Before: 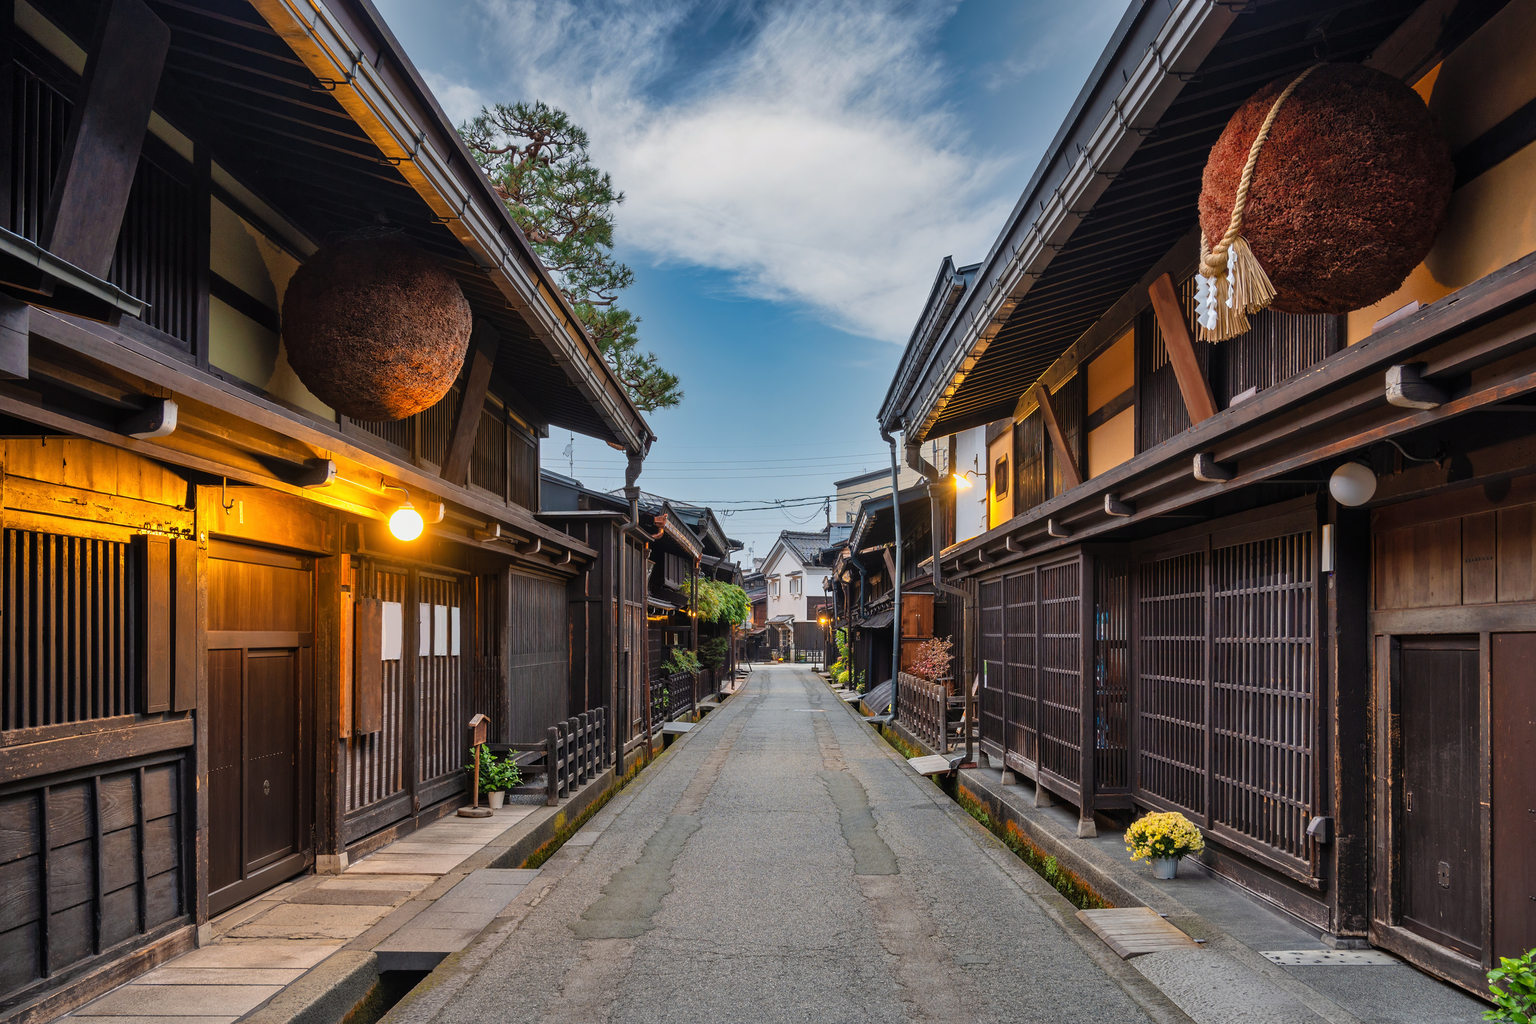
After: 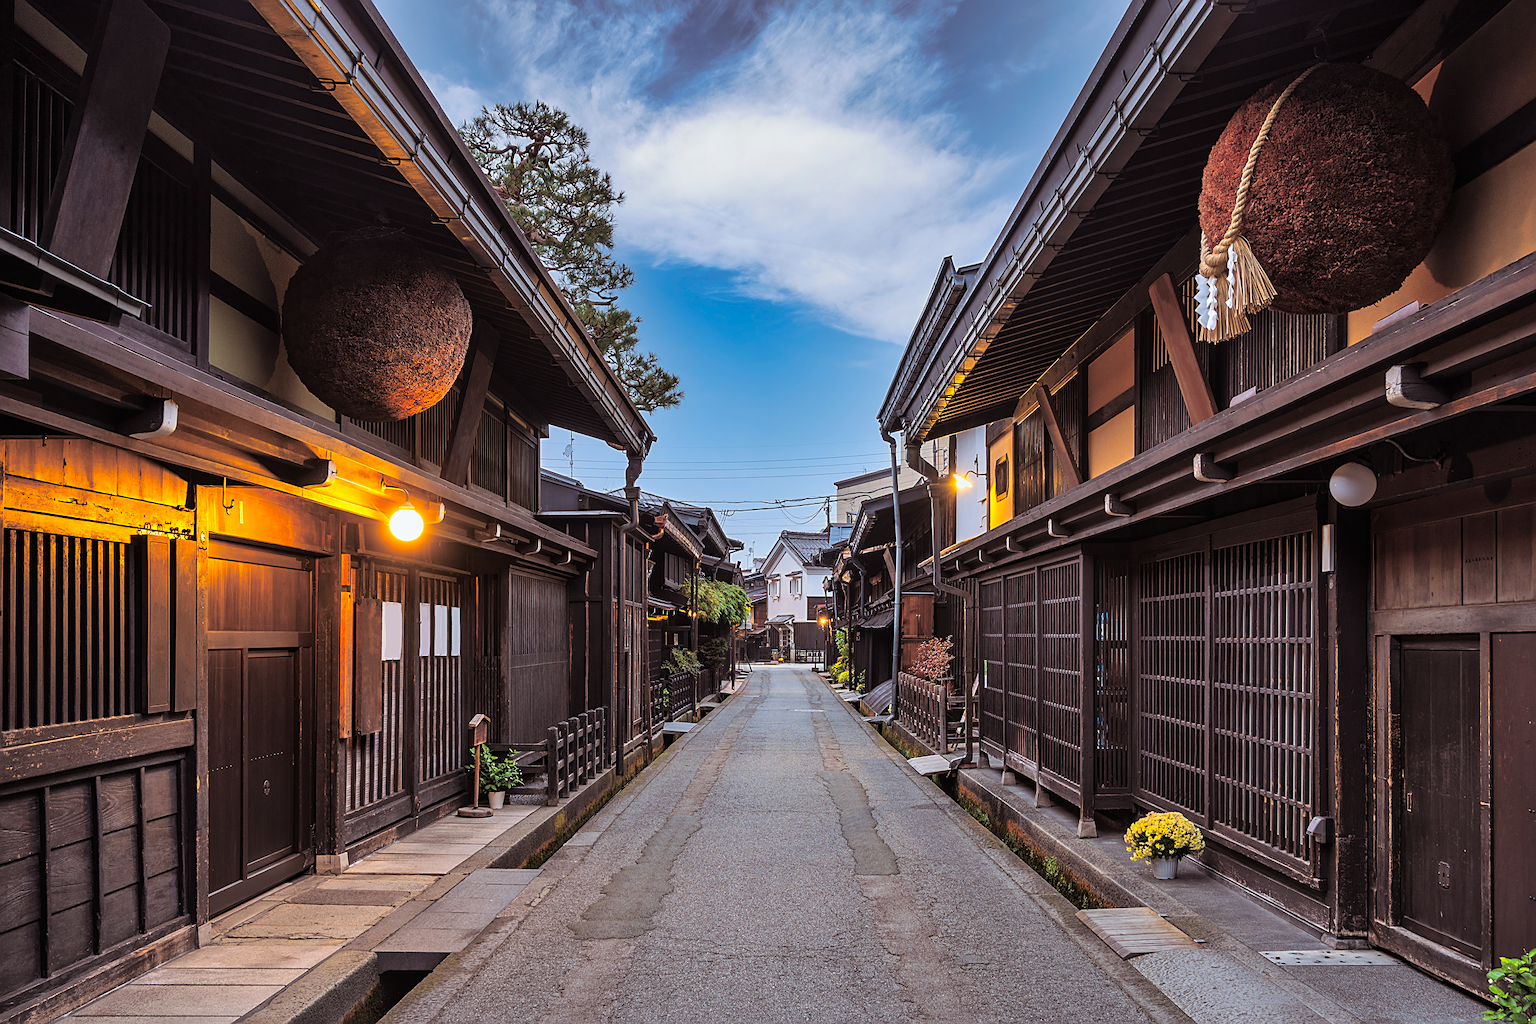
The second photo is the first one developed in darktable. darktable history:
white balance: red 0.984, blue 1.059
contrast brightness saturation: contrast 0.09, saturation 0.28
split-toning: shadows › saturation 0.2
sharpen: on, module defaults
